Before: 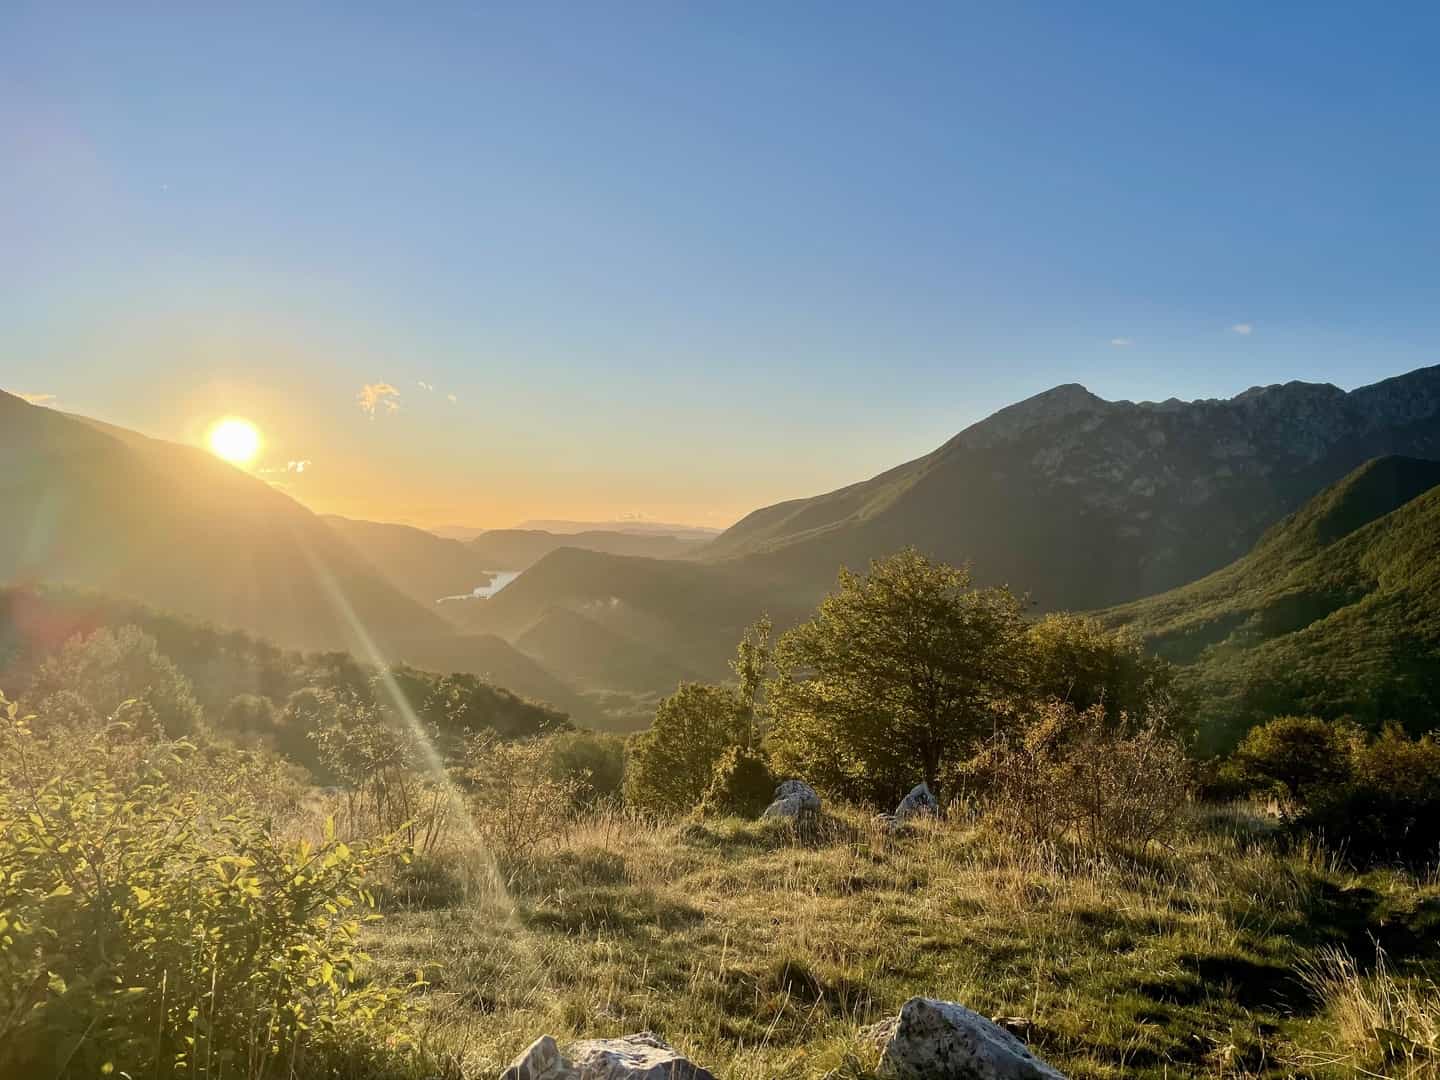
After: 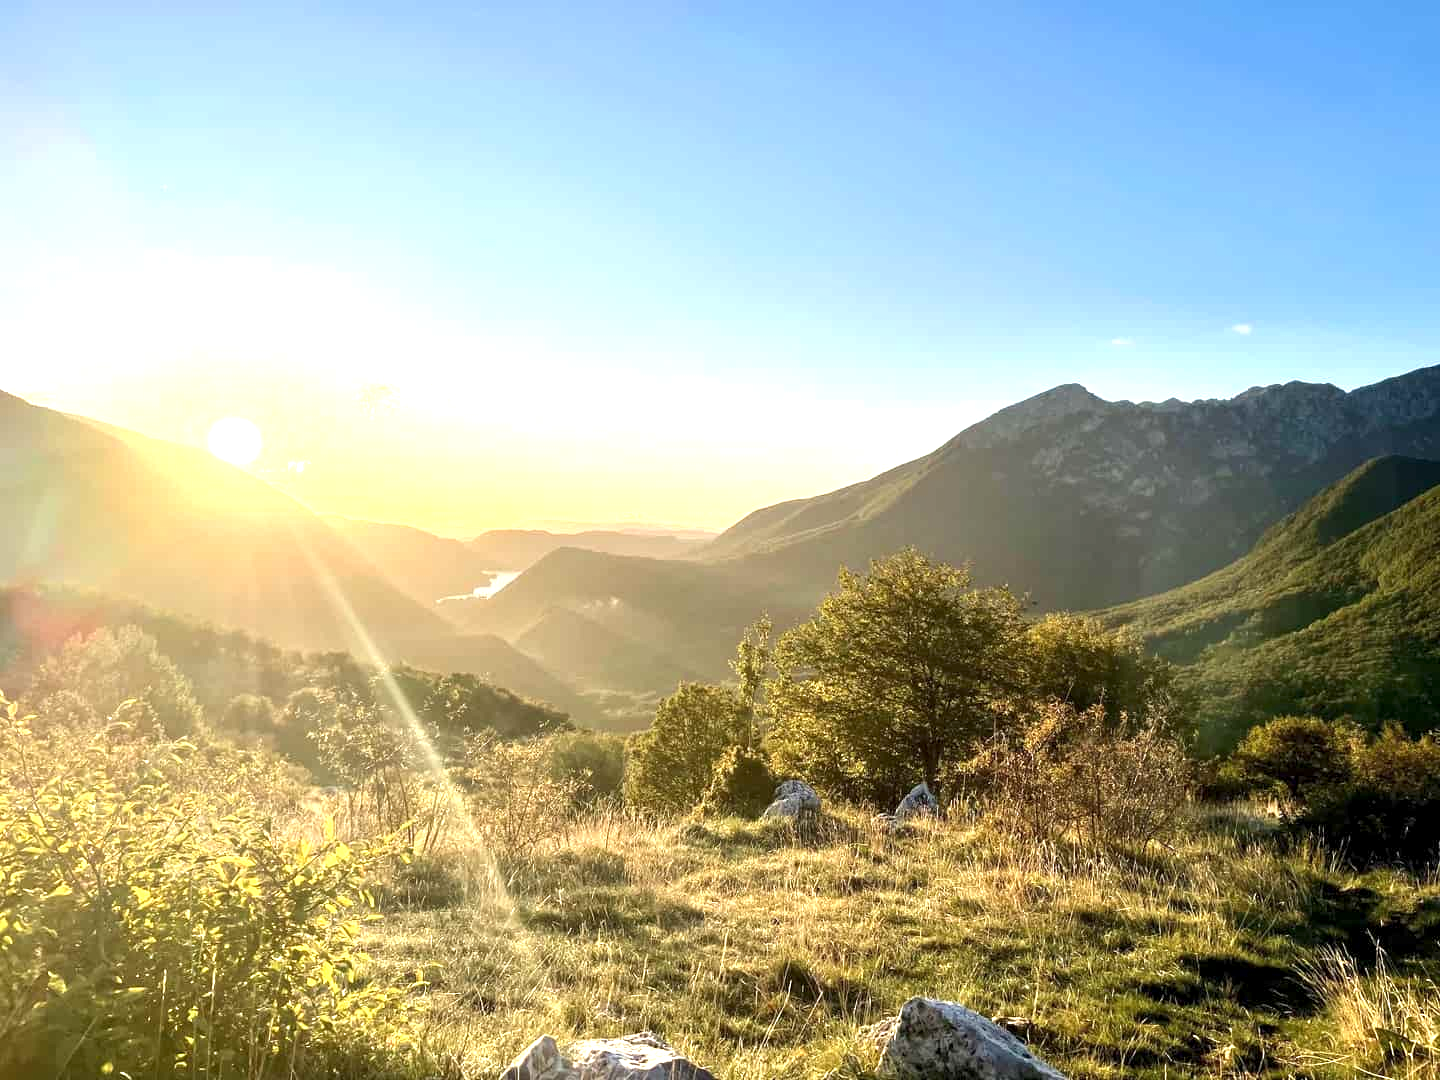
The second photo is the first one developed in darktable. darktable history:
exposure: black level correction 0, exposure 1.095 EV, compensate exposure bias true, compensate highlight preservation false
local contrast: highlights 103%, shadows 102%, detail 119%, midtone range 0.2
